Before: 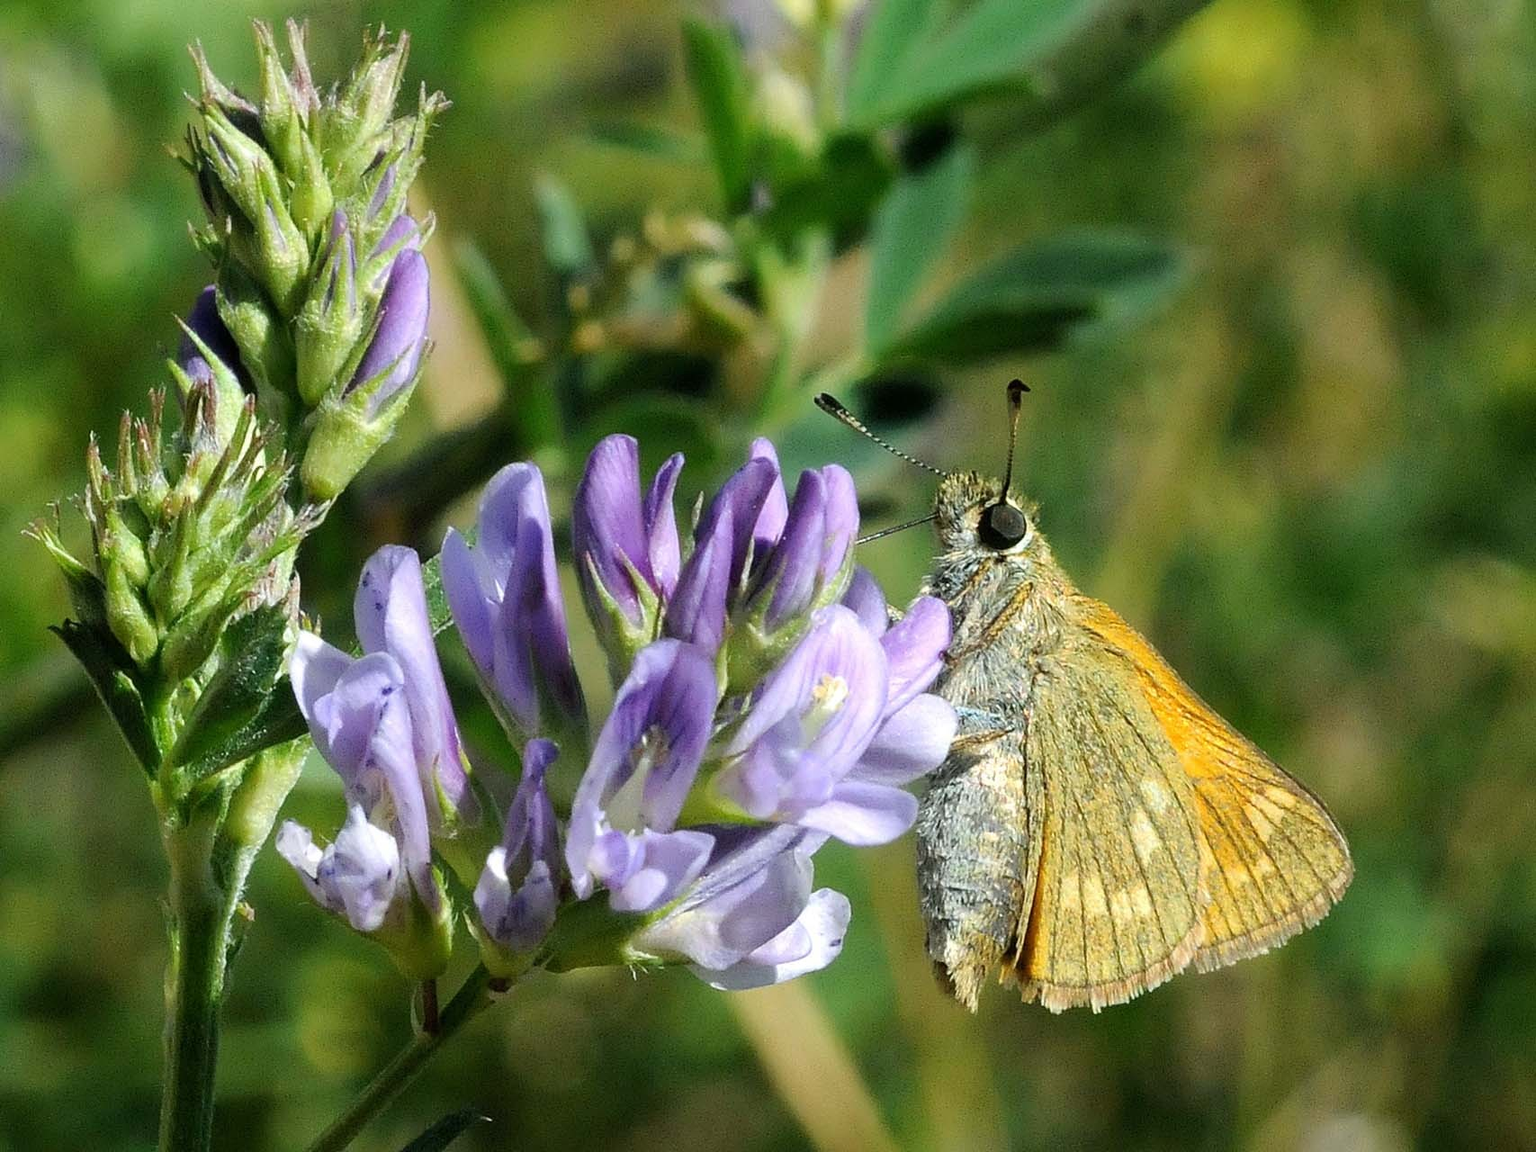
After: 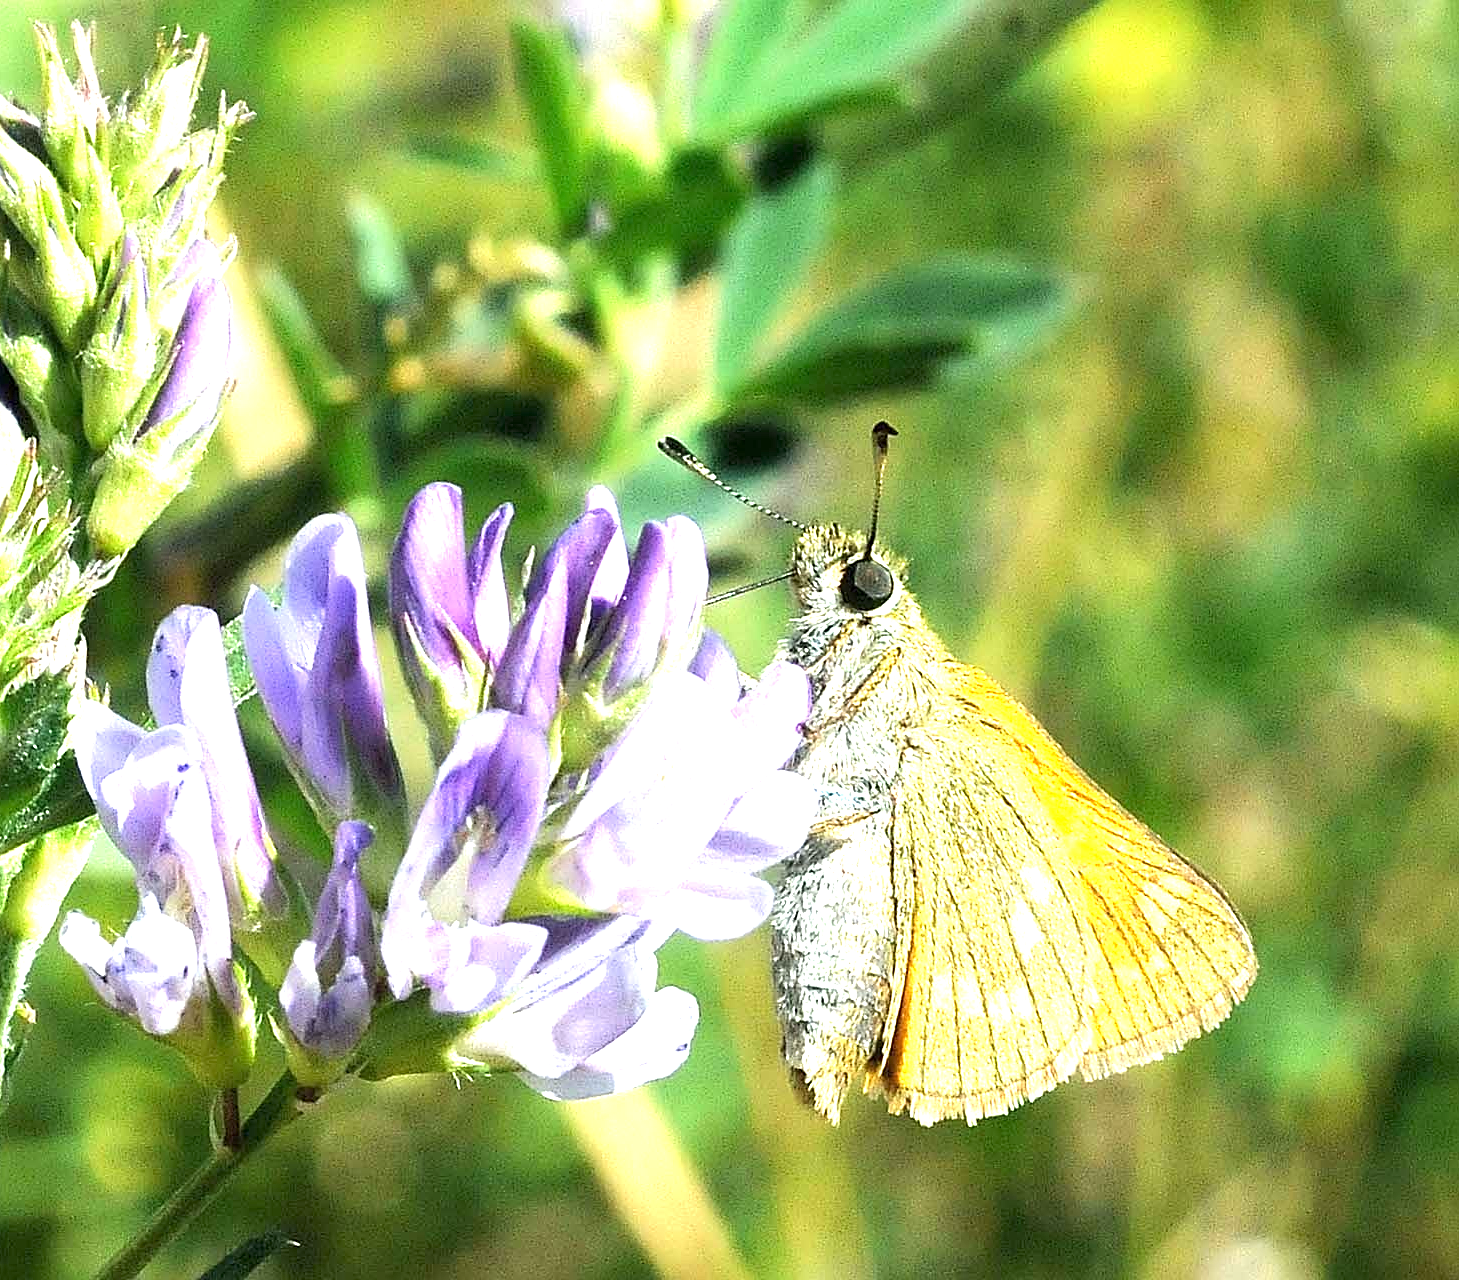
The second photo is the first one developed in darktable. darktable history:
exposure: exposure 1.522 EV, compensate highlight preservation false
sharpen: on, module defaults
crop and rotate: left 14.527%
